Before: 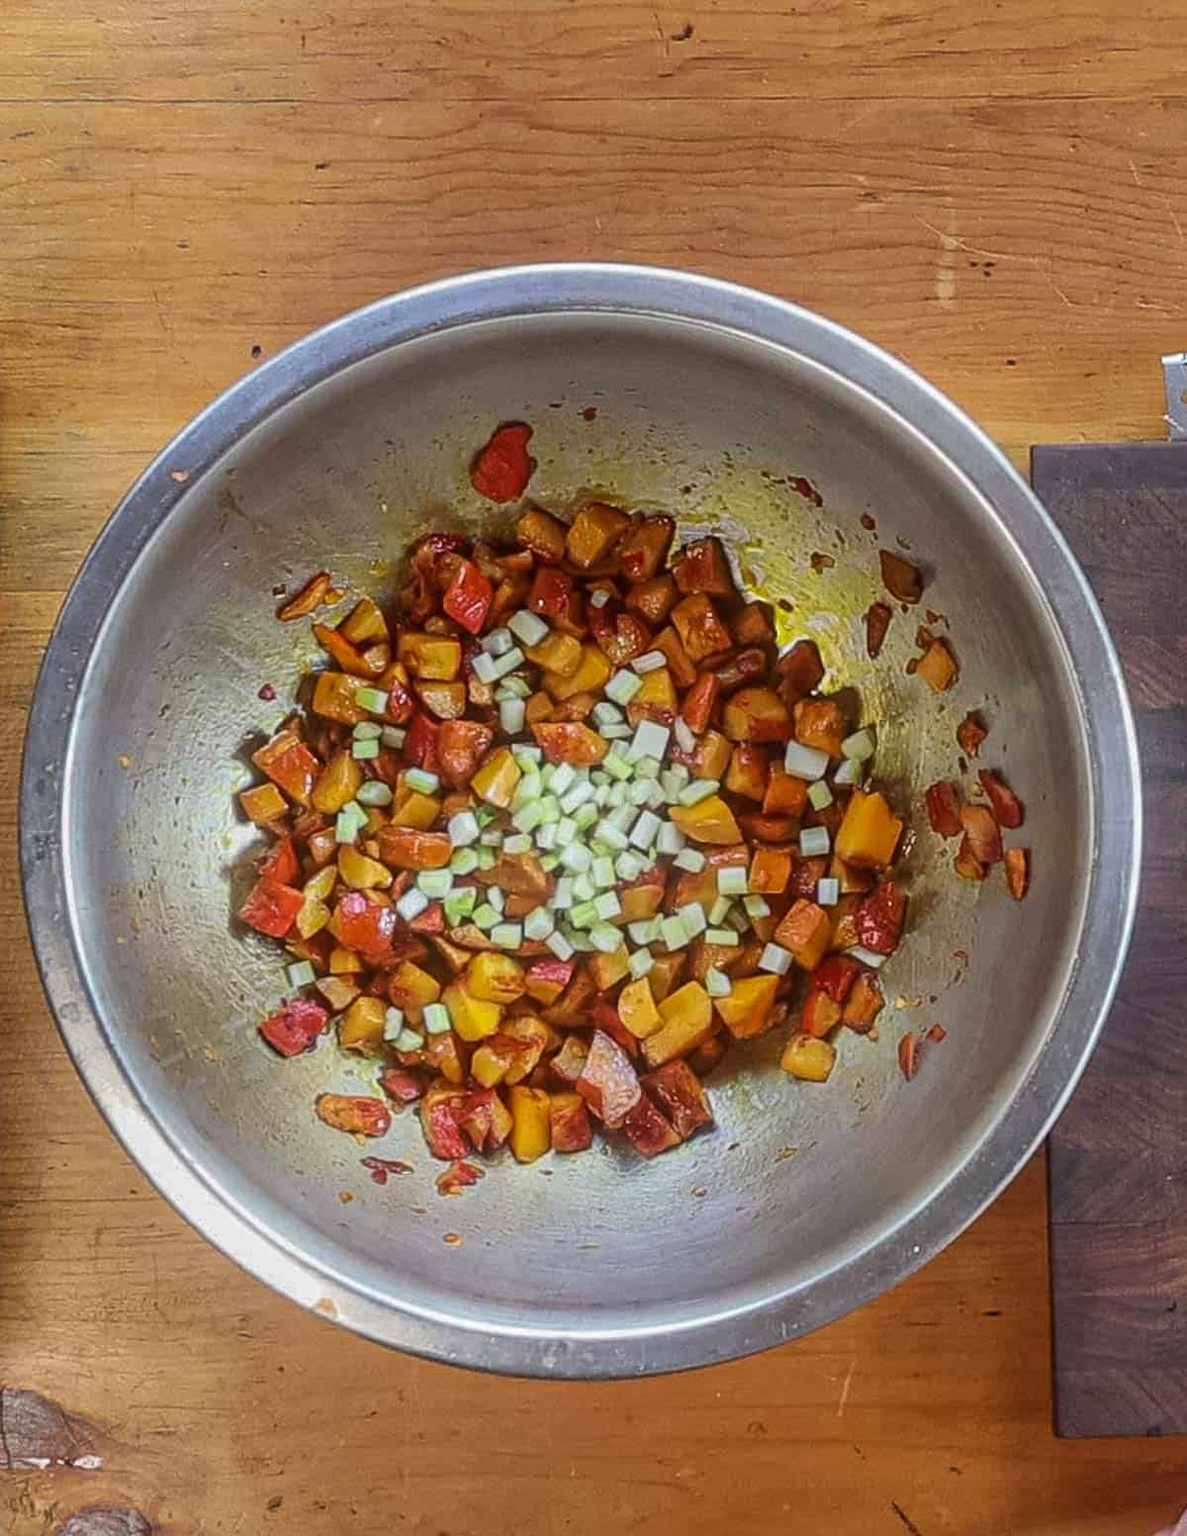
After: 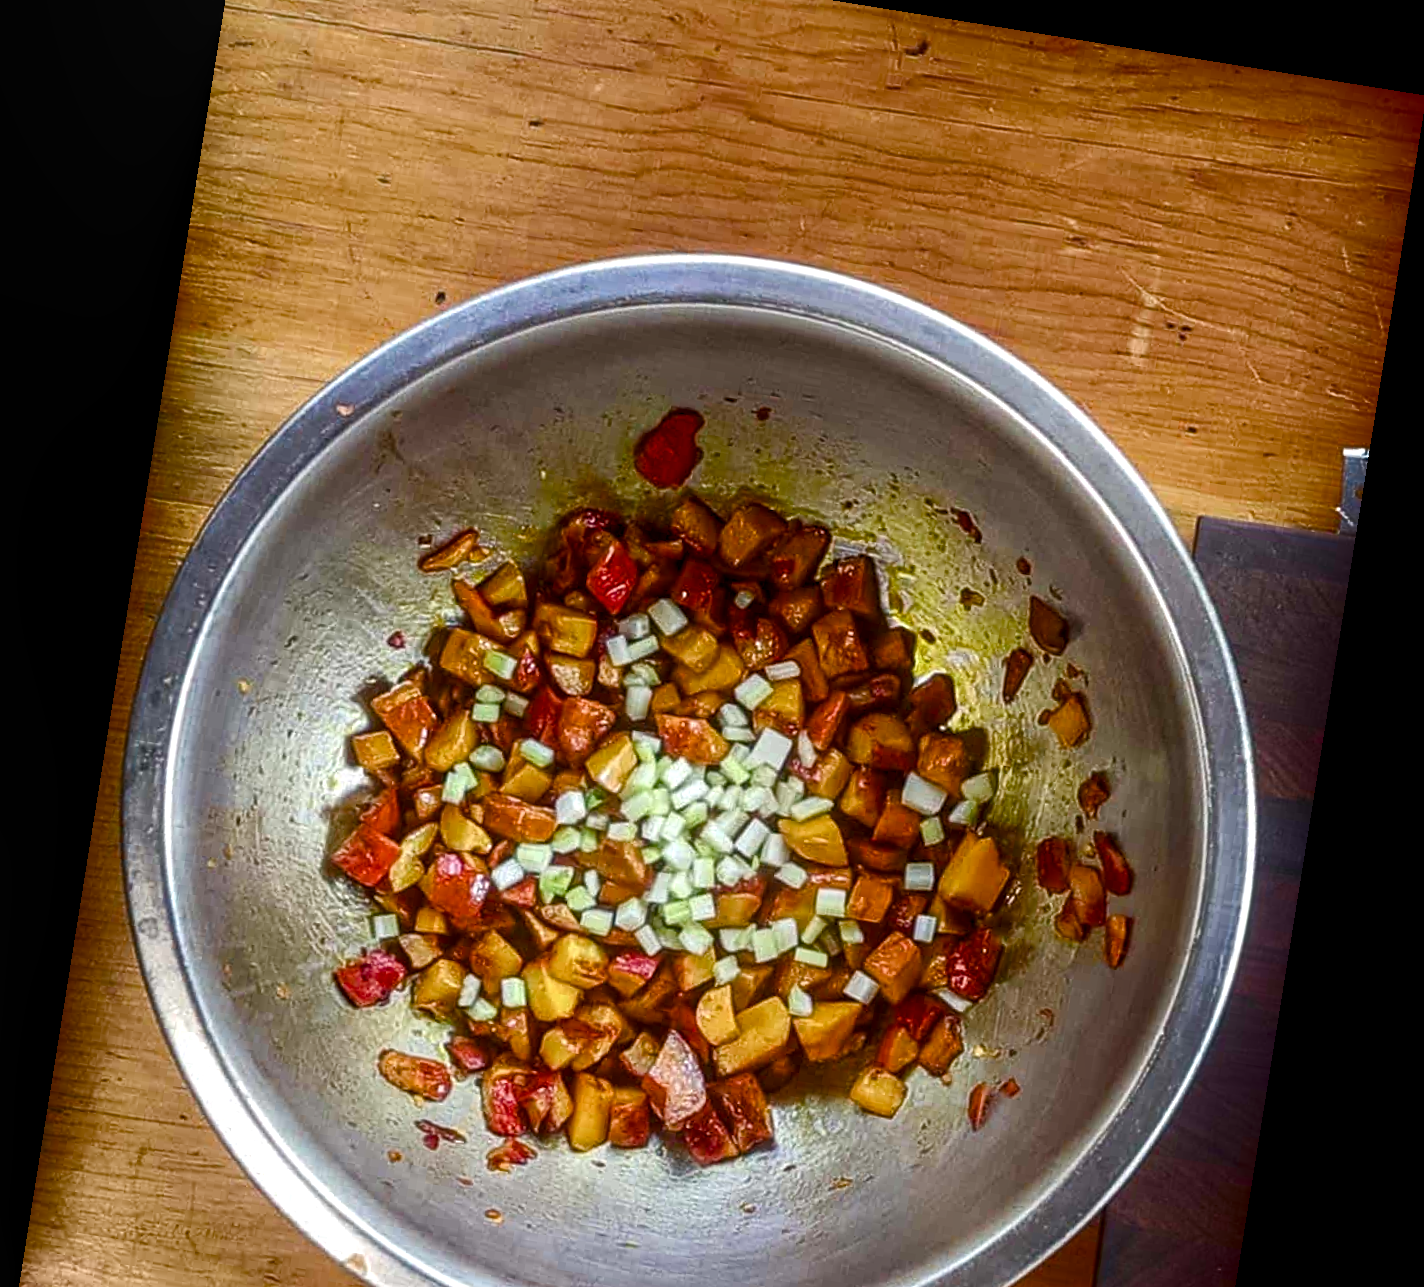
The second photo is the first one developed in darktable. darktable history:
shadows and highlights: shadows -88.03, highlights -35.45, shadows color adjustment 99.15%, highlights color adjustment 0%, soften with gaussian
crop: left 0.387%, top 5.469%, bottom 19.809%
color balance rgb: perceptual saturation grading › highlights -29.58%, perceptual saturation grading › mid-tones 29.47%, perceptual saturation grading › shadows 59.73%, perceptual brilliance grading › global brilliance -17.79%, perceptual brilliance grading › highlights 28.73%, global vibrance 15.44%
local contrast: on, module defaults
rotate and perspective: rotation 9.12°, automatic cropping off
